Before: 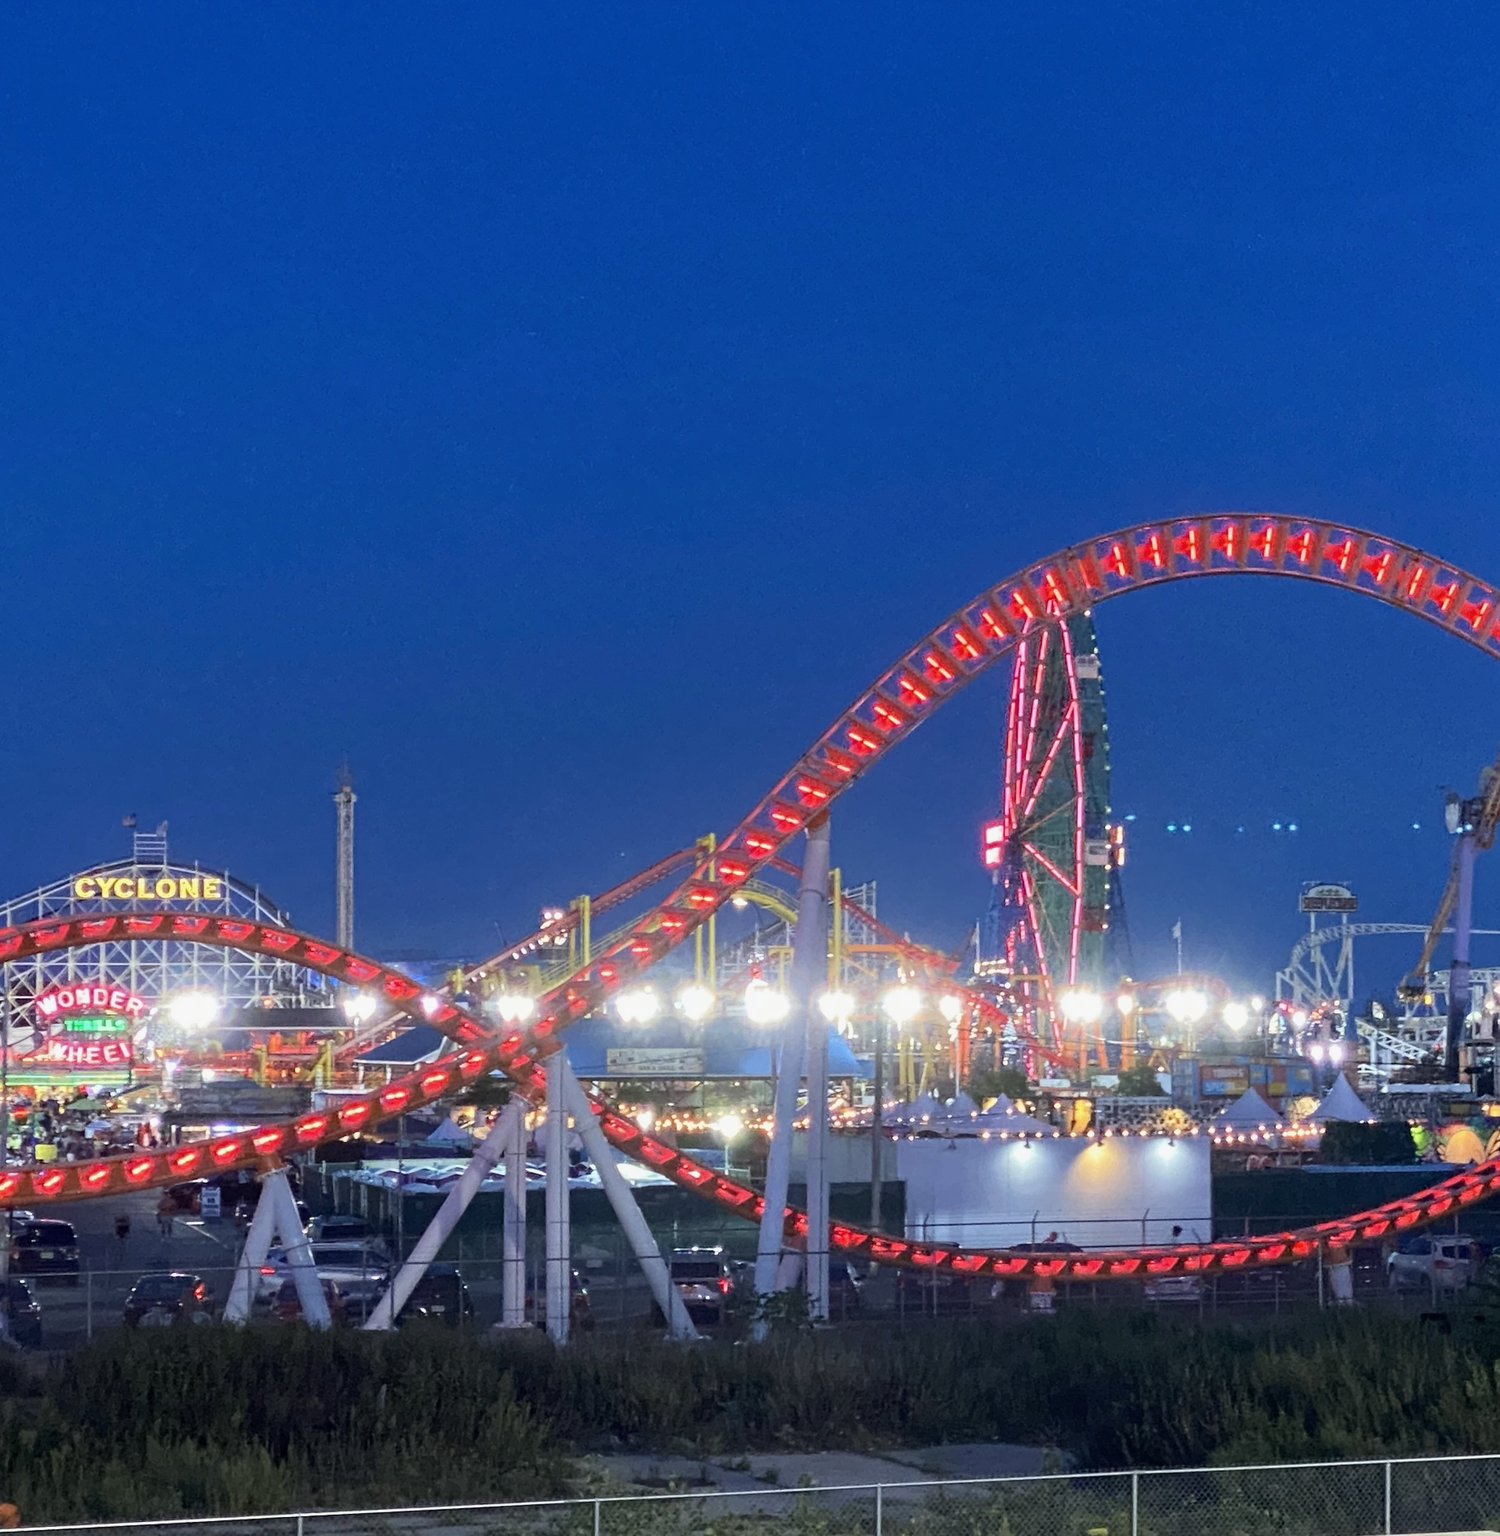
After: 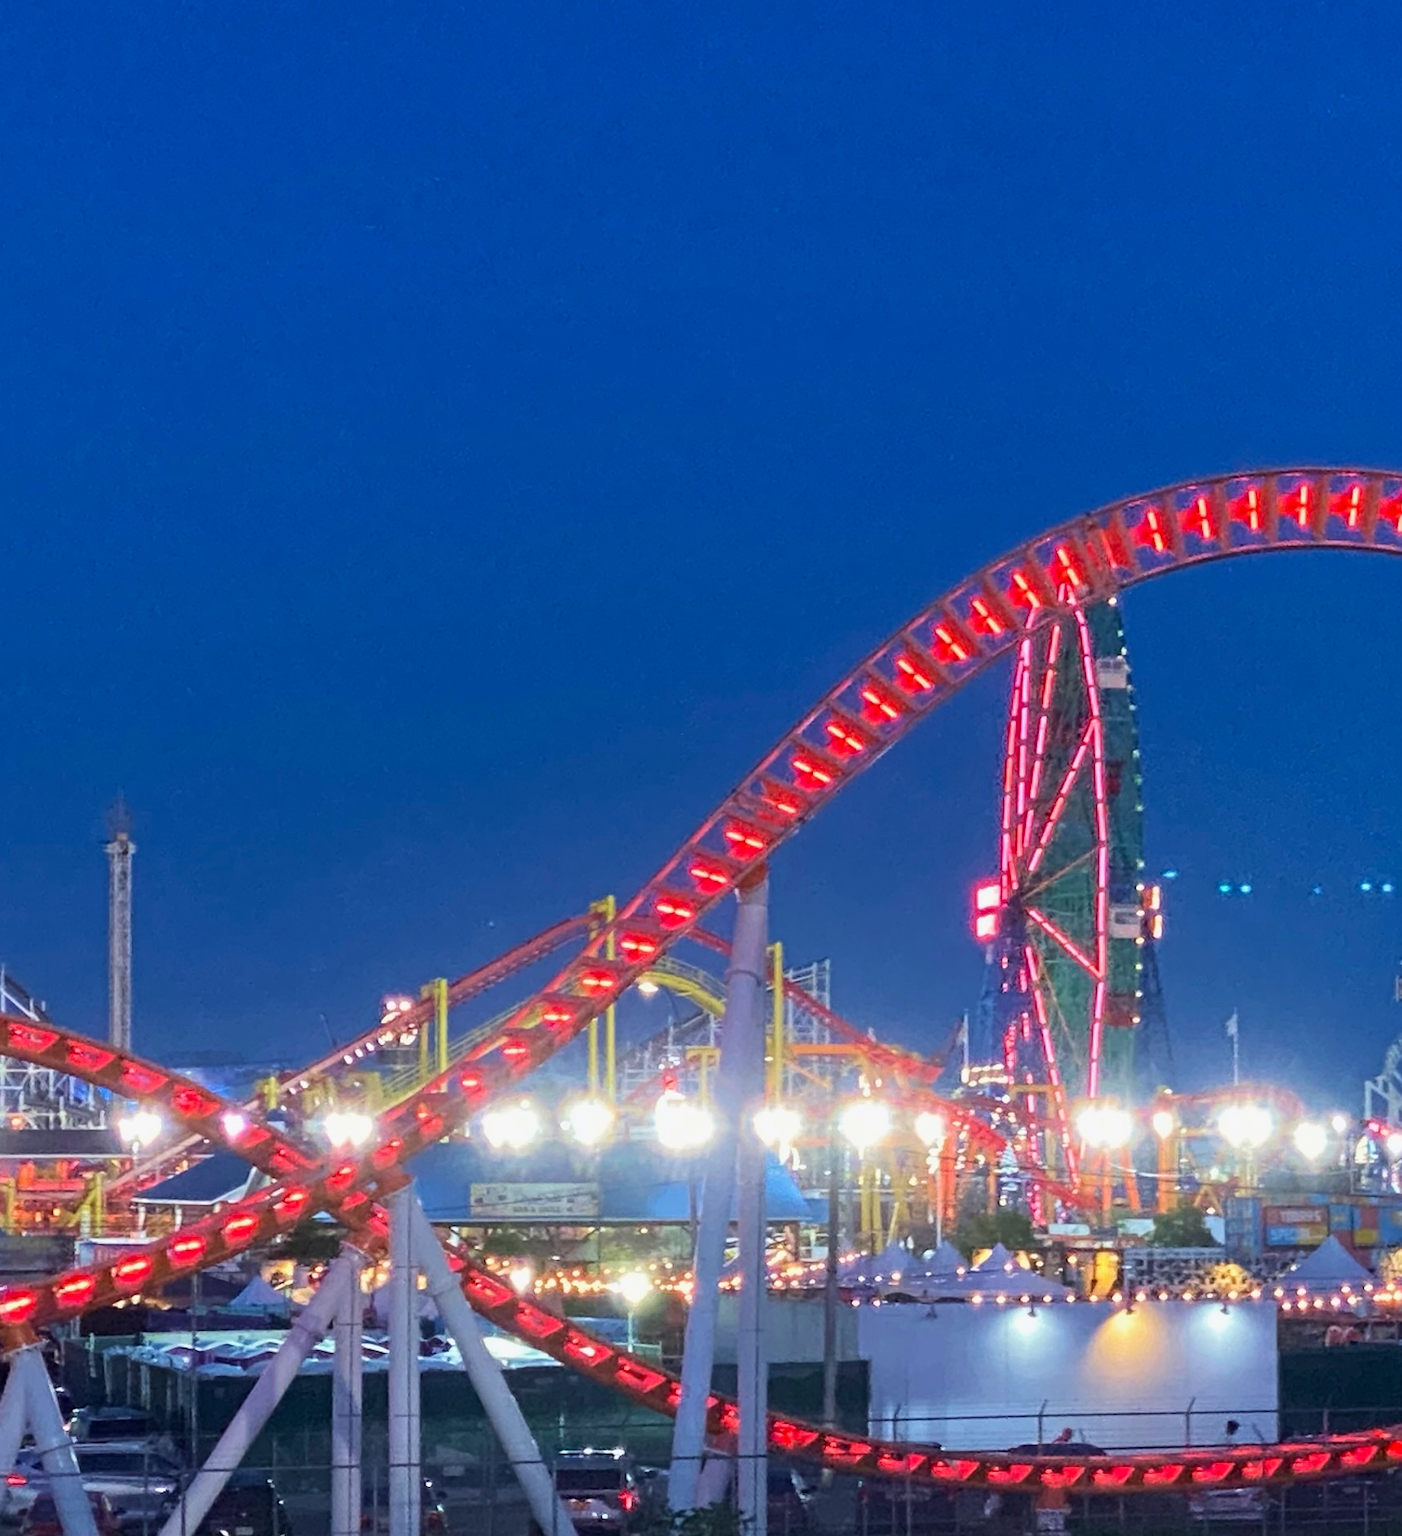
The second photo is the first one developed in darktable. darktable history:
velvia: on, module defaults
crop and rotate: left 17.046%, top 10.659%, right 12.989%, bottom 14.553%
